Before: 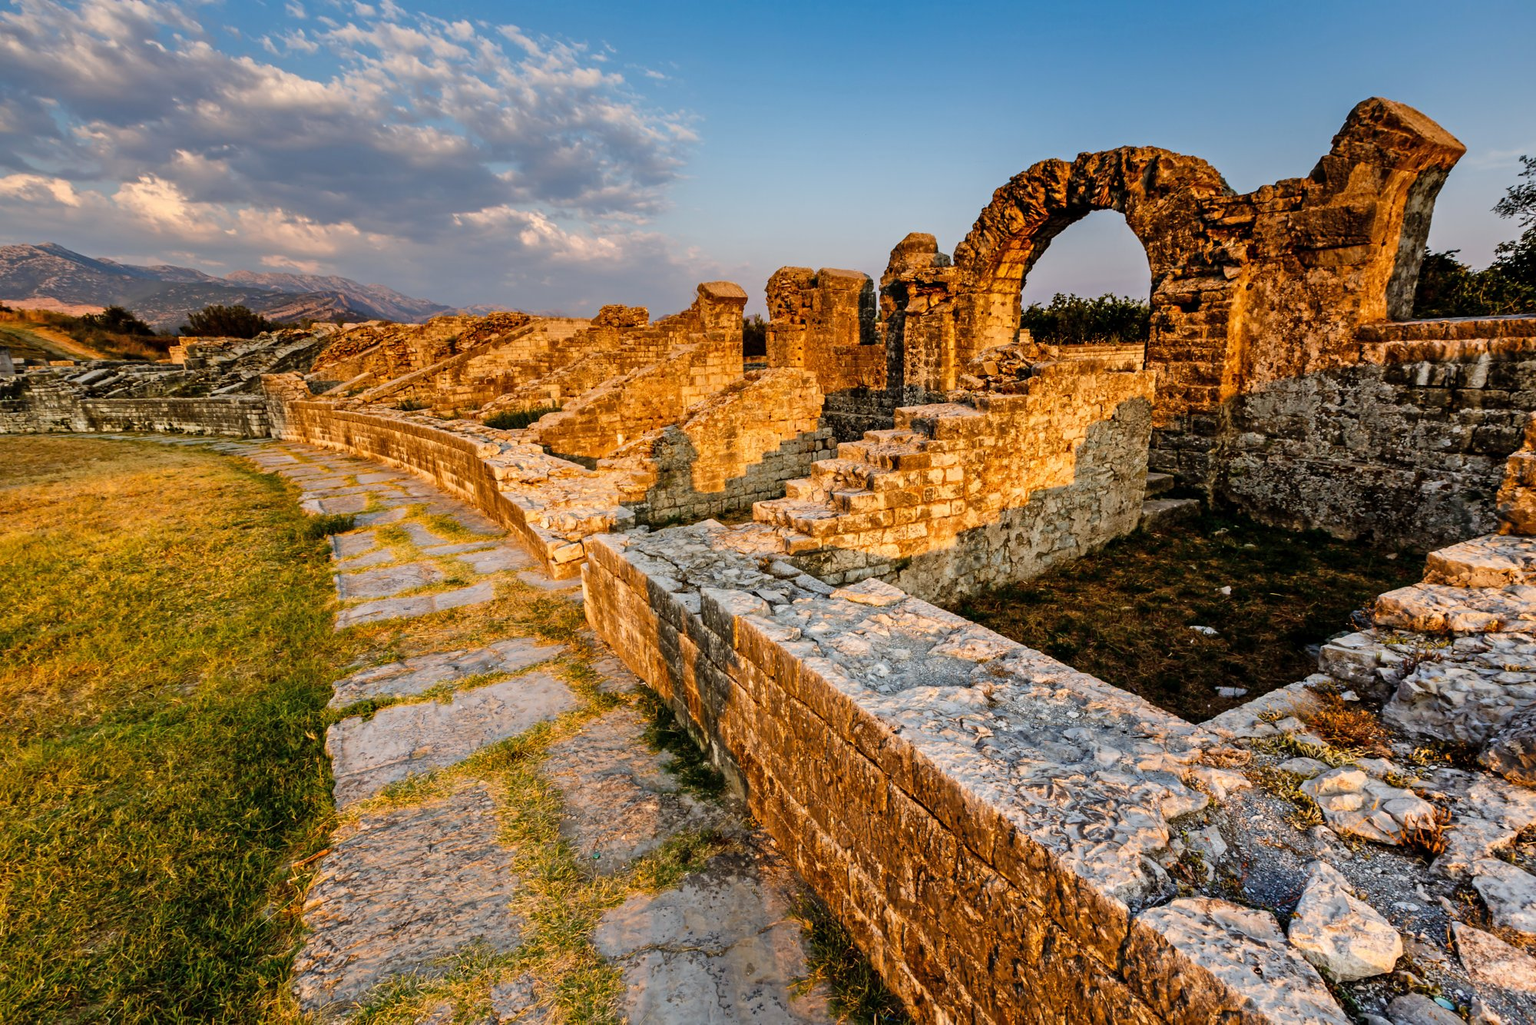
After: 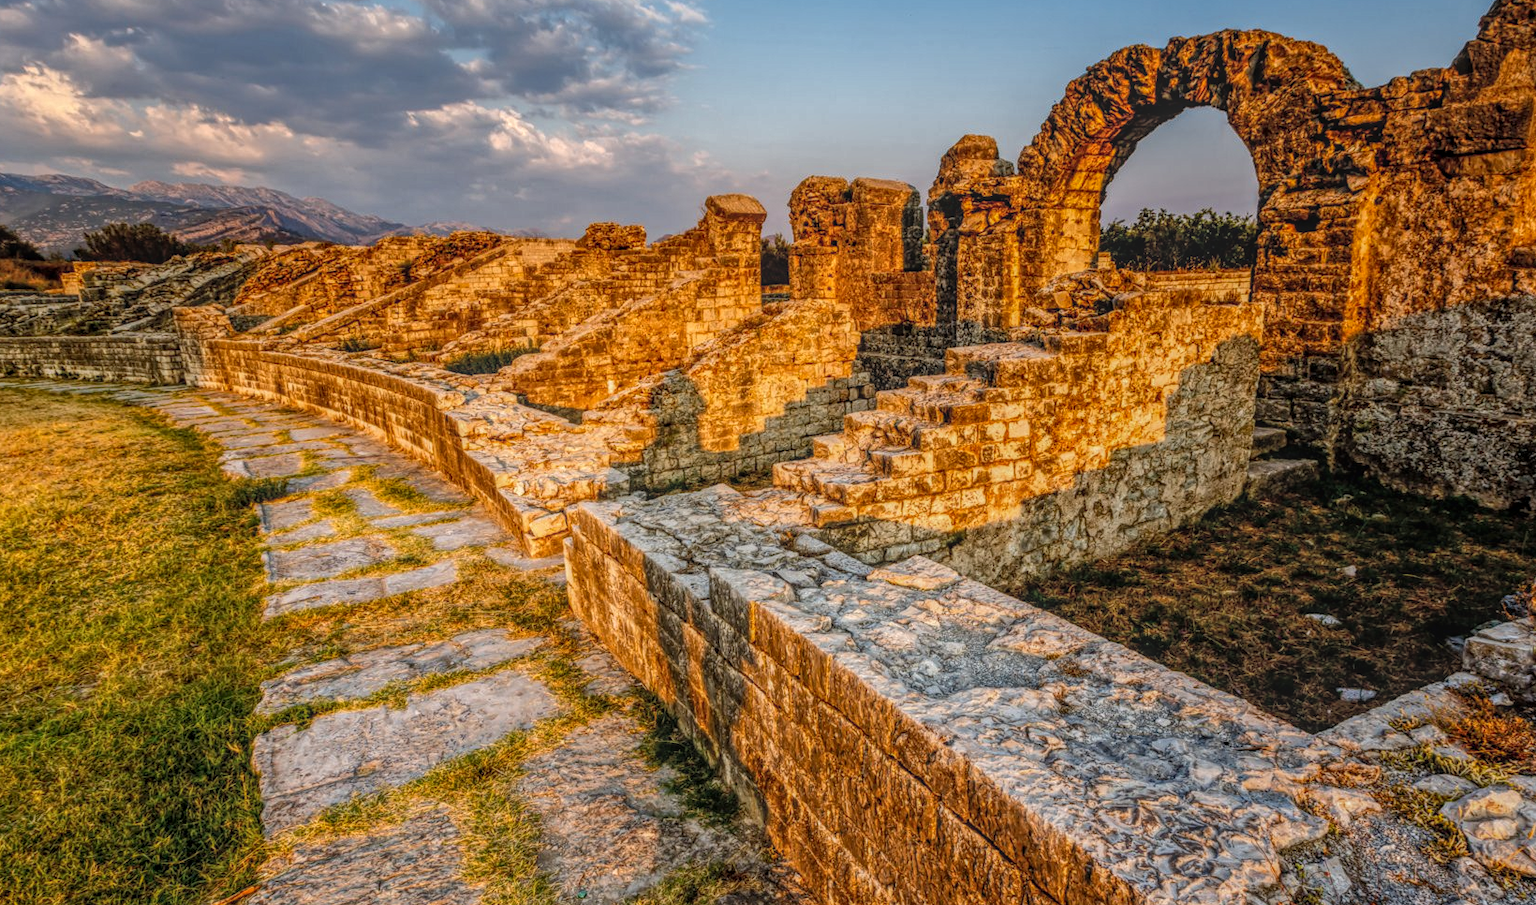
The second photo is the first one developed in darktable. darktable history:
crop: left 7.764%, top 11.988%, right 10.199%, bottom 15.463%
local contrast: highlights 20%, shadows 27%, detail 201%, midtone range 0.2
